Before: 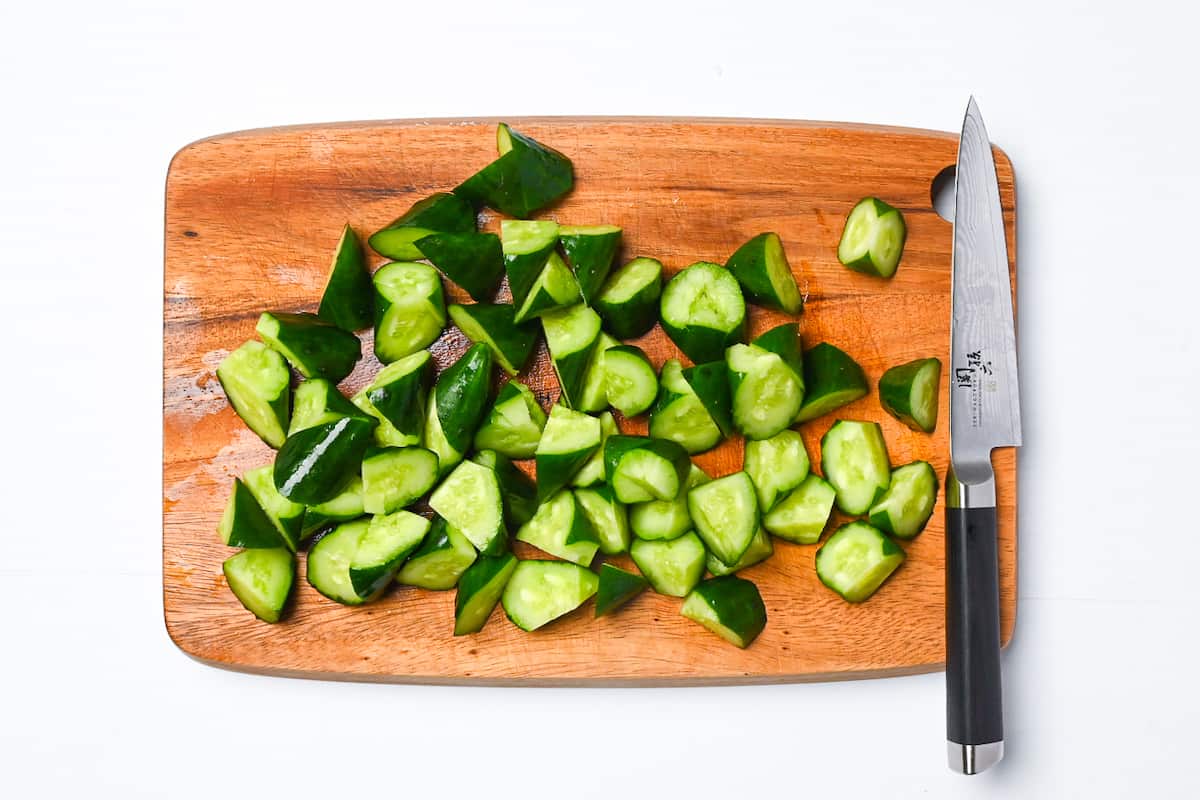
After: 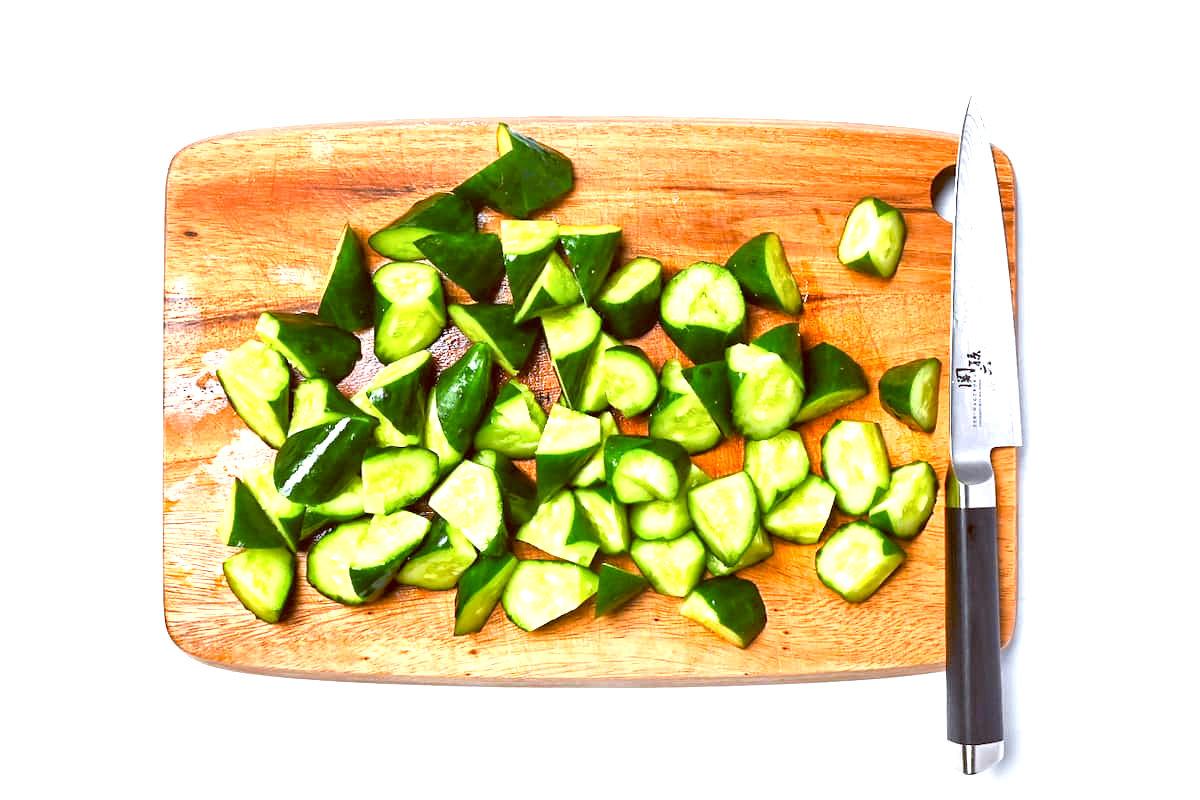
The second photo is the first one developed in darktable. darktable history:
exposure: exposure 1 EV, compensate highlight preservation false
vignetting: on, module defaults
contrast equalizer: octaves 7, y [[0.6 ×6], [0.55 ×6], [0 ×6], [0 ×6], [0 ×6]], mix 0.15
white balance: red 1, blue 1
local contrast: mode bilateral grid, contrast 25, coarseness 50, detail 123%, midtone range 0.2
color balance: lift [1, 1.015, 1.004, 0.985], gamma [1, 0.958, 0.971, 1.042], gain [1, 0.956, 0.977, 1.044]
